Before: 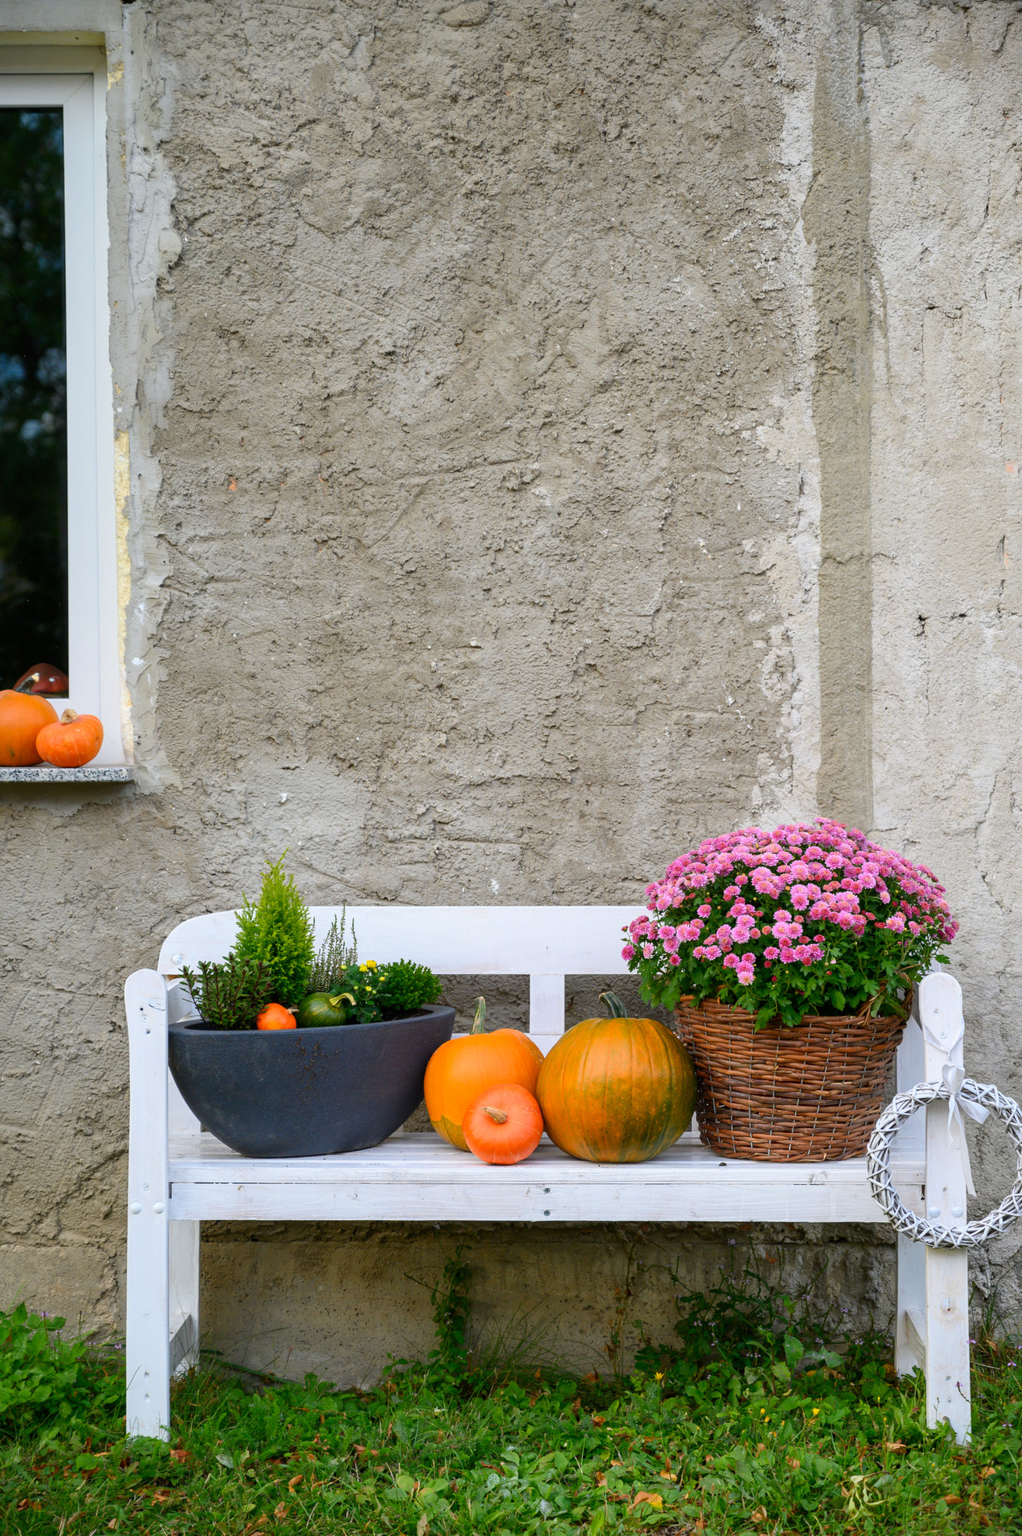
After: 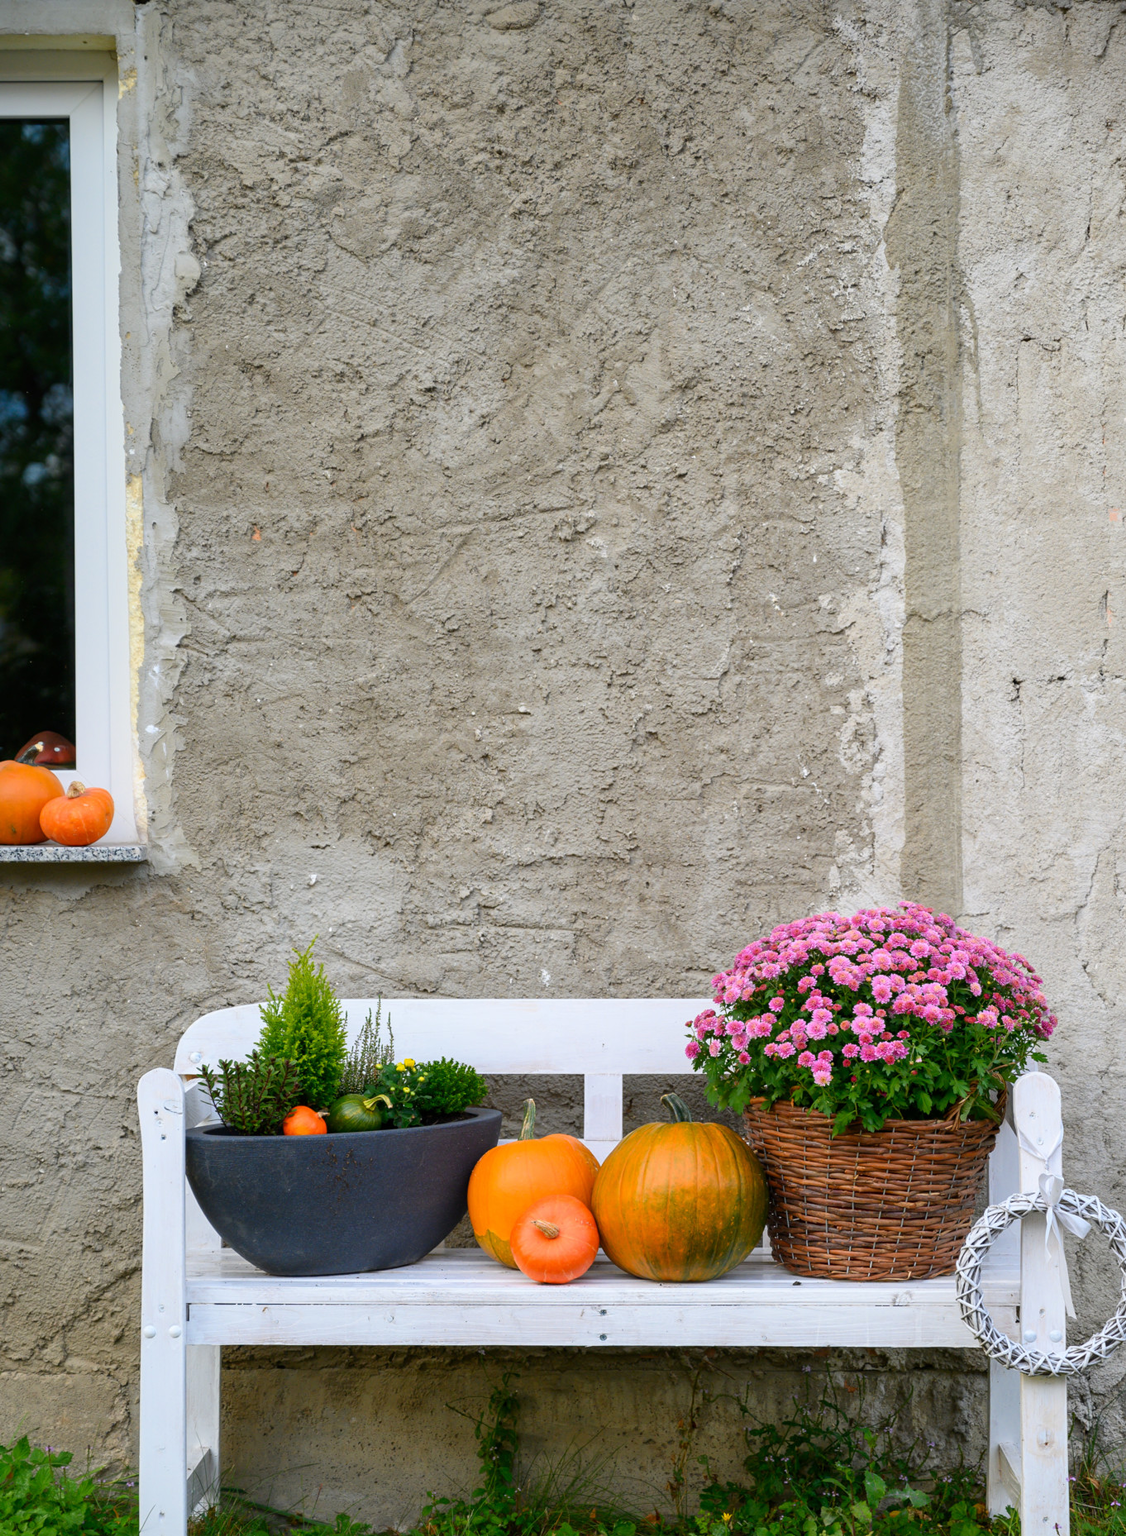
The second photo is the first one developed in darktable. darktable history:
crop and rotate "nj": bottom 9.27%
